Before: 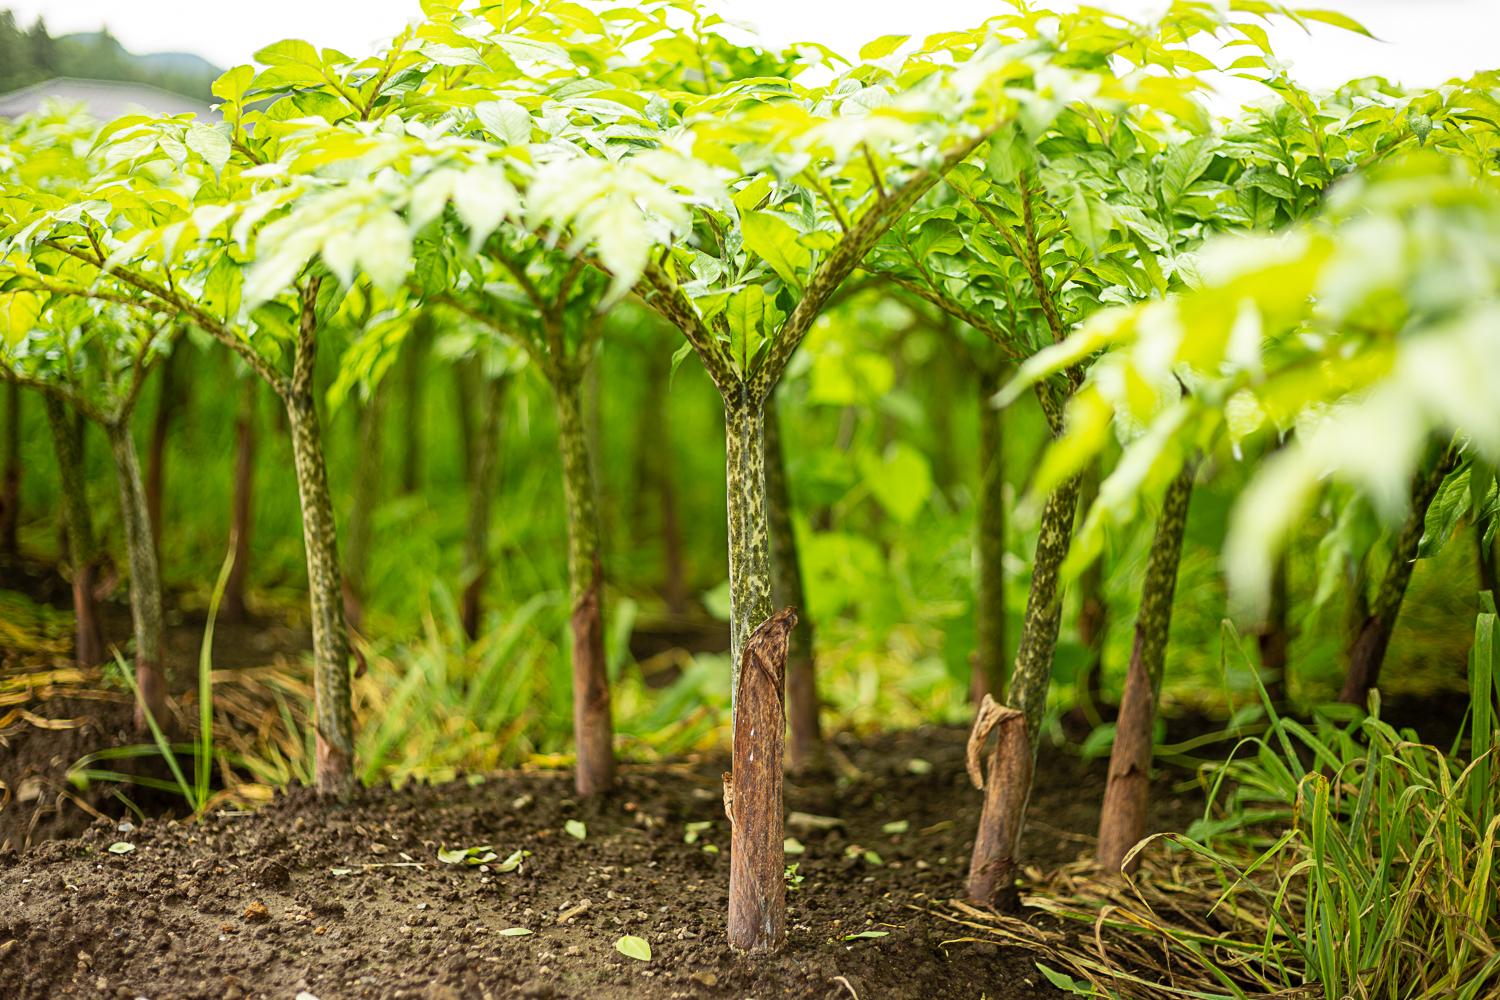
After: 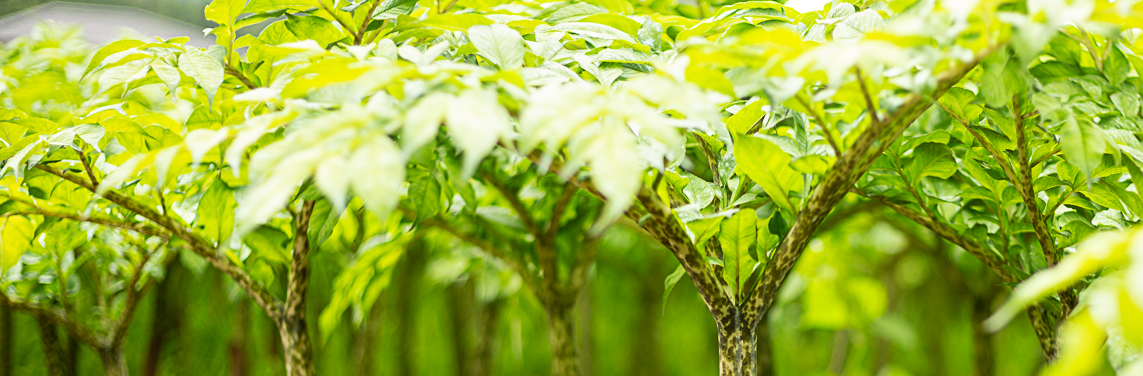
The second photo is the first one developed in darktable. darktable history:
tone equalizer: on, module defaults
crop: left 0.517%, top 7.649%, right 23.262%, bottom 54.673%
